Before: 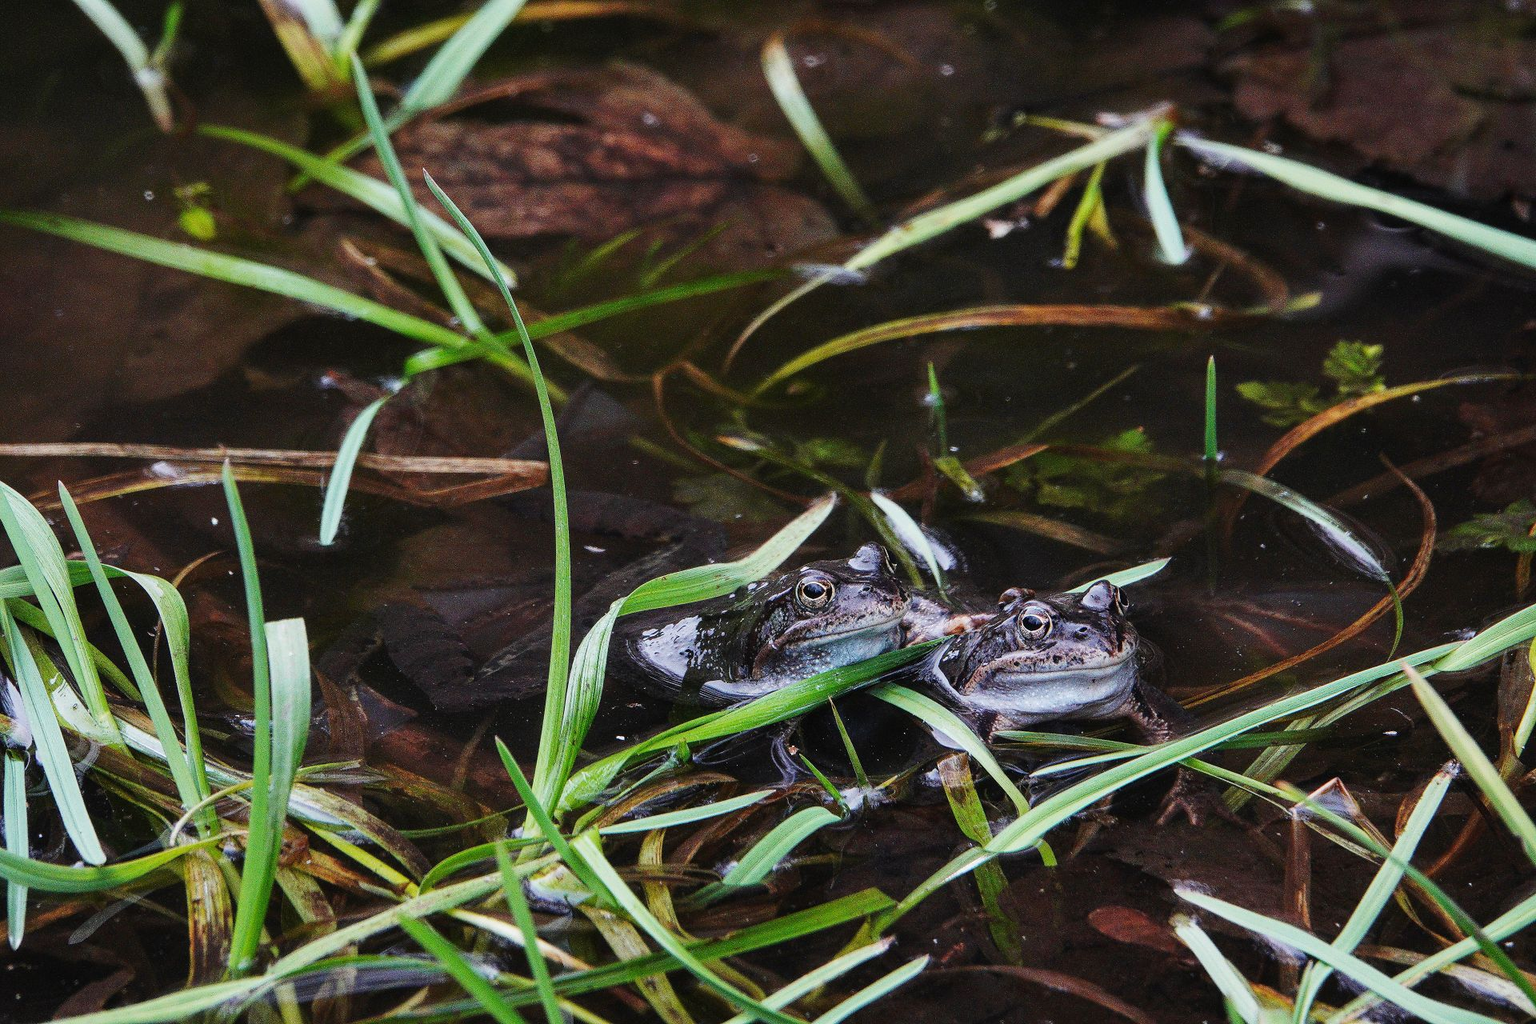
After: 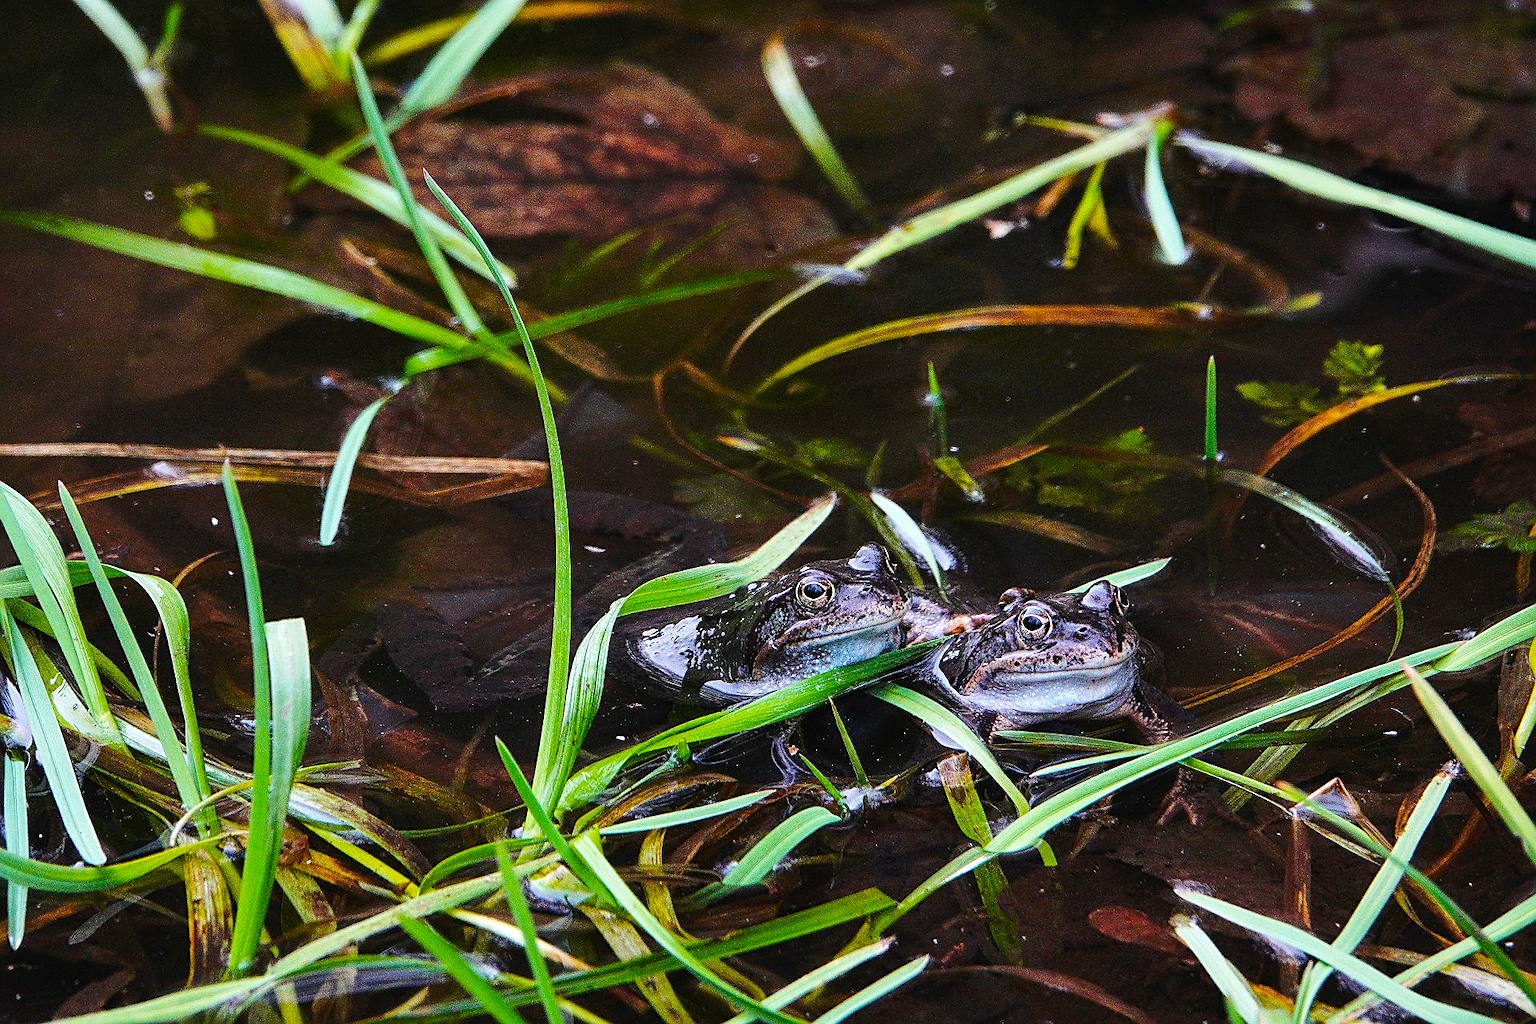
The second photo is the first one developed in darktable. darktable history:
sharpen: on, module defaults
color balance rgb: linear chroma grading › global chroma 9.941%, perceptual saturation grading › global saturation 19.429%, perceptual brilliance grading › highlights 6.916%, perceptual brilliance grading › mid-tones 18.035%, perceptual brilliance grading › shadows -5.515%, global vibrance 20%
